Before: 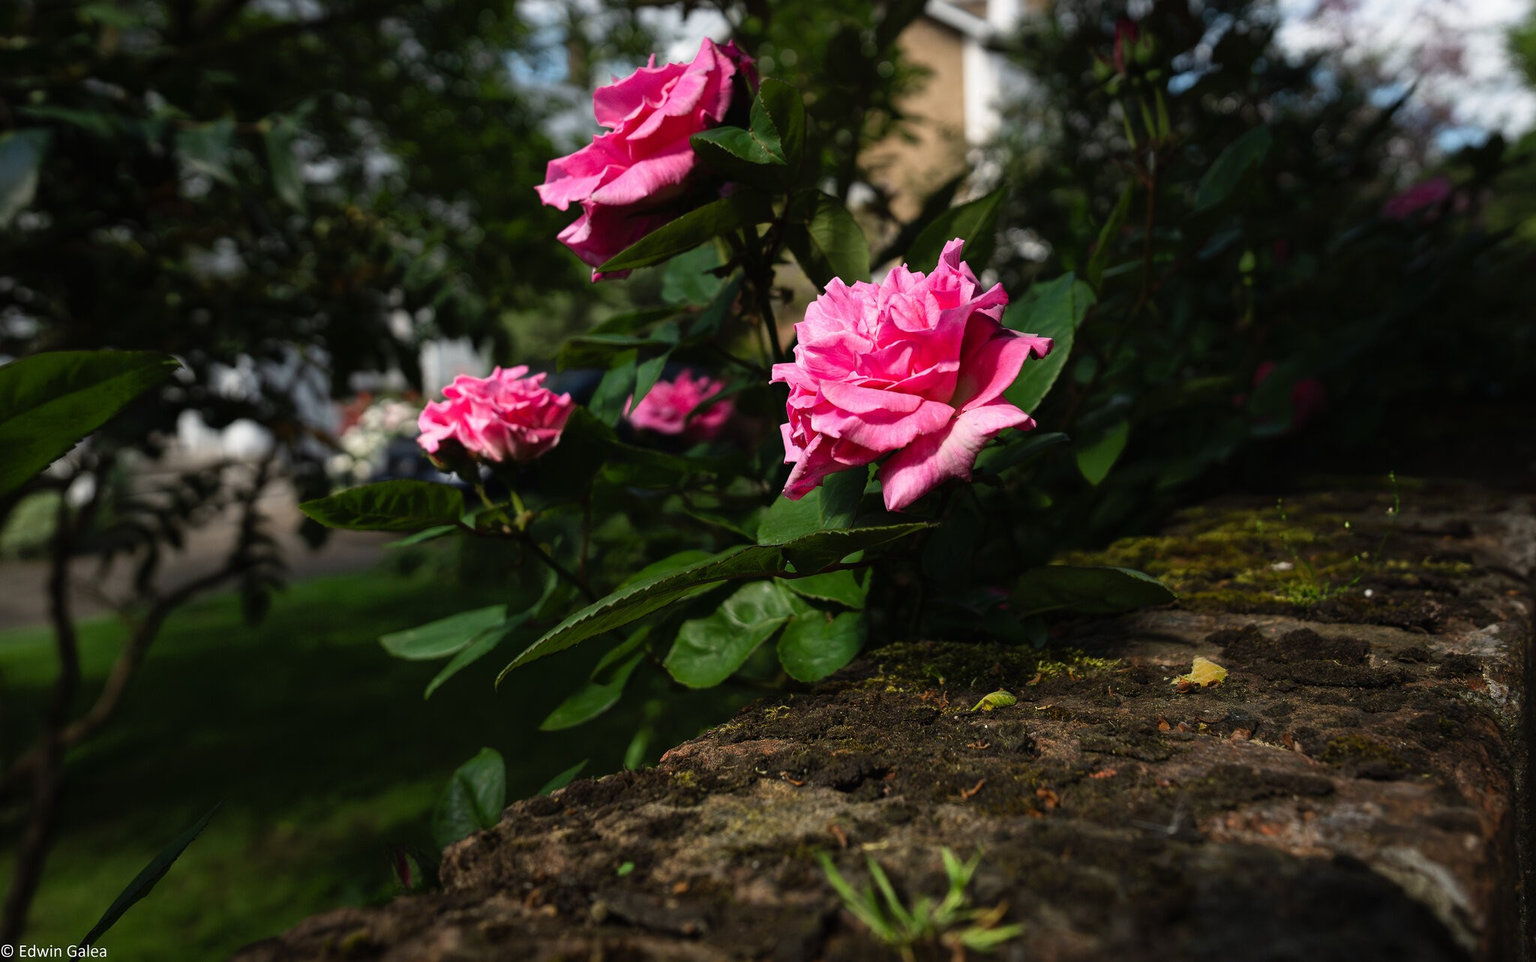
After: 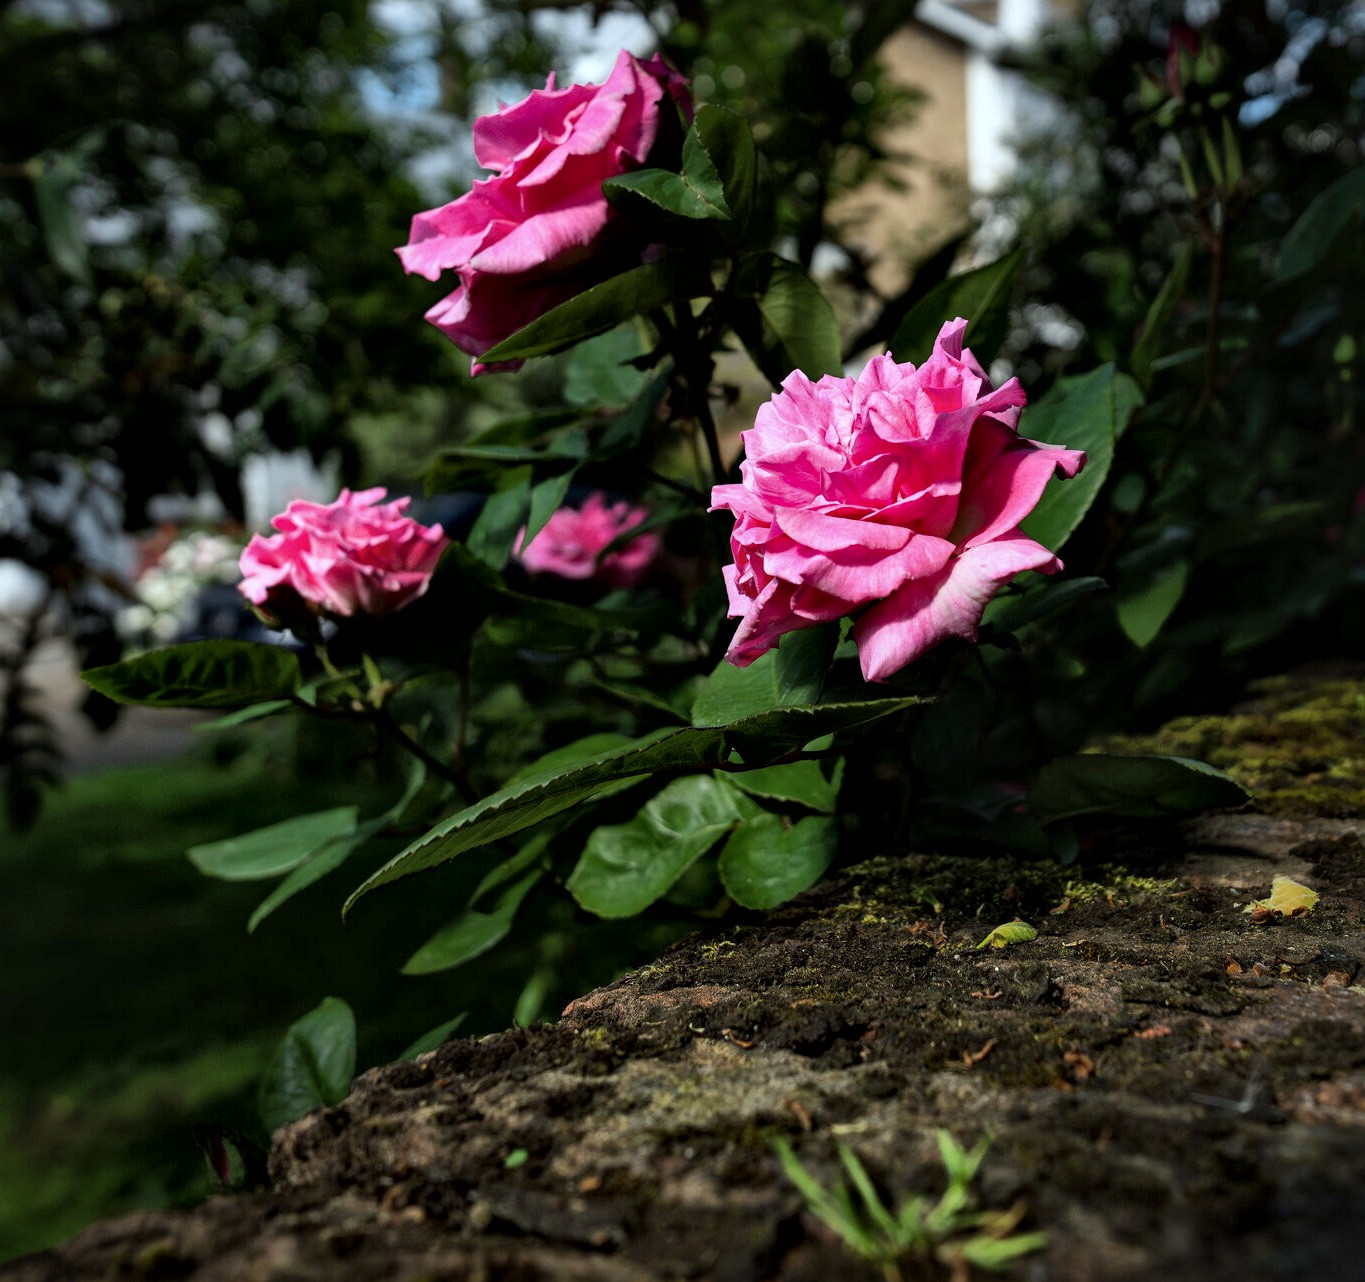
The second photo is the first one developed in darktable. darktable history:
local contrast: mode bilateral grid, contrast 50, coarseness 50, detail 150%, midtone range 0.2
white balance: red 0.925, blue 1.046
crop and rotate: left 15.546%, right 17.787%
